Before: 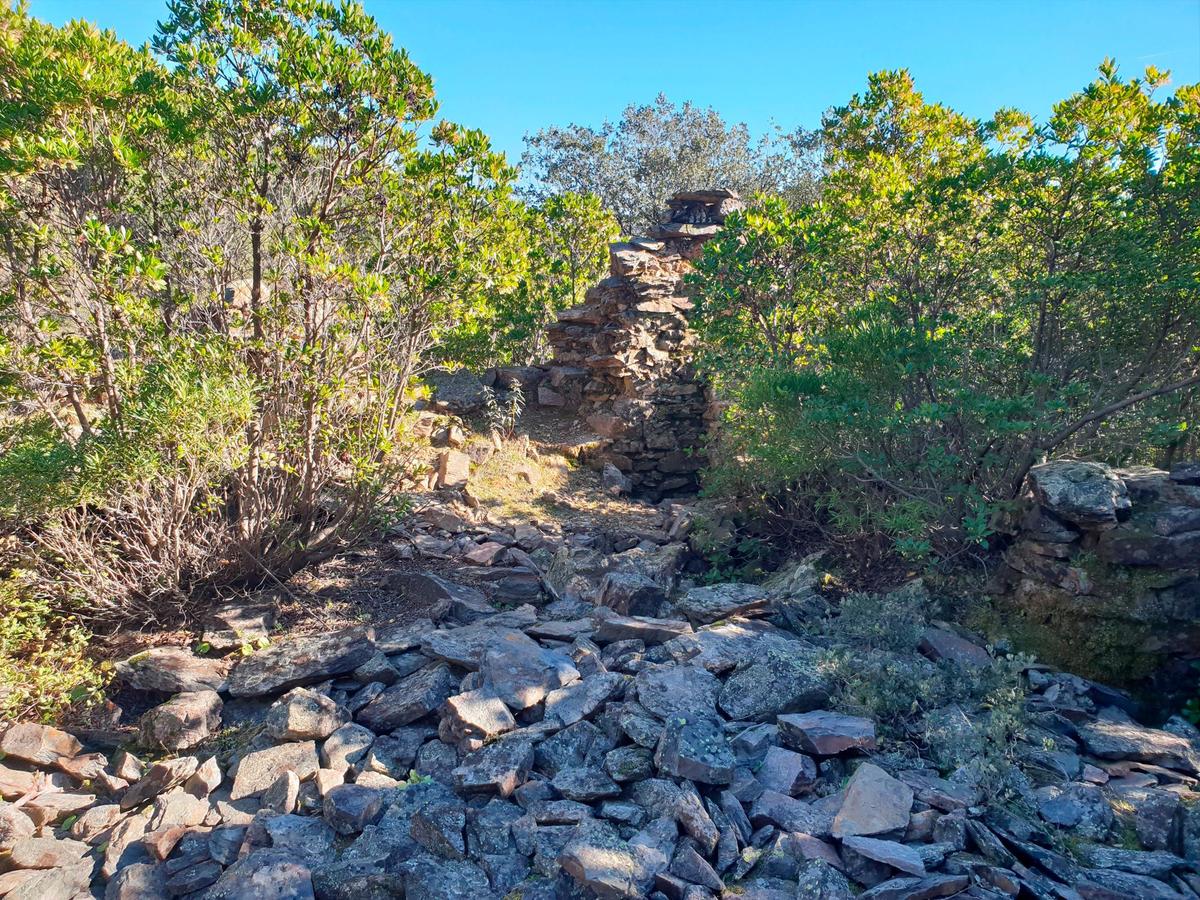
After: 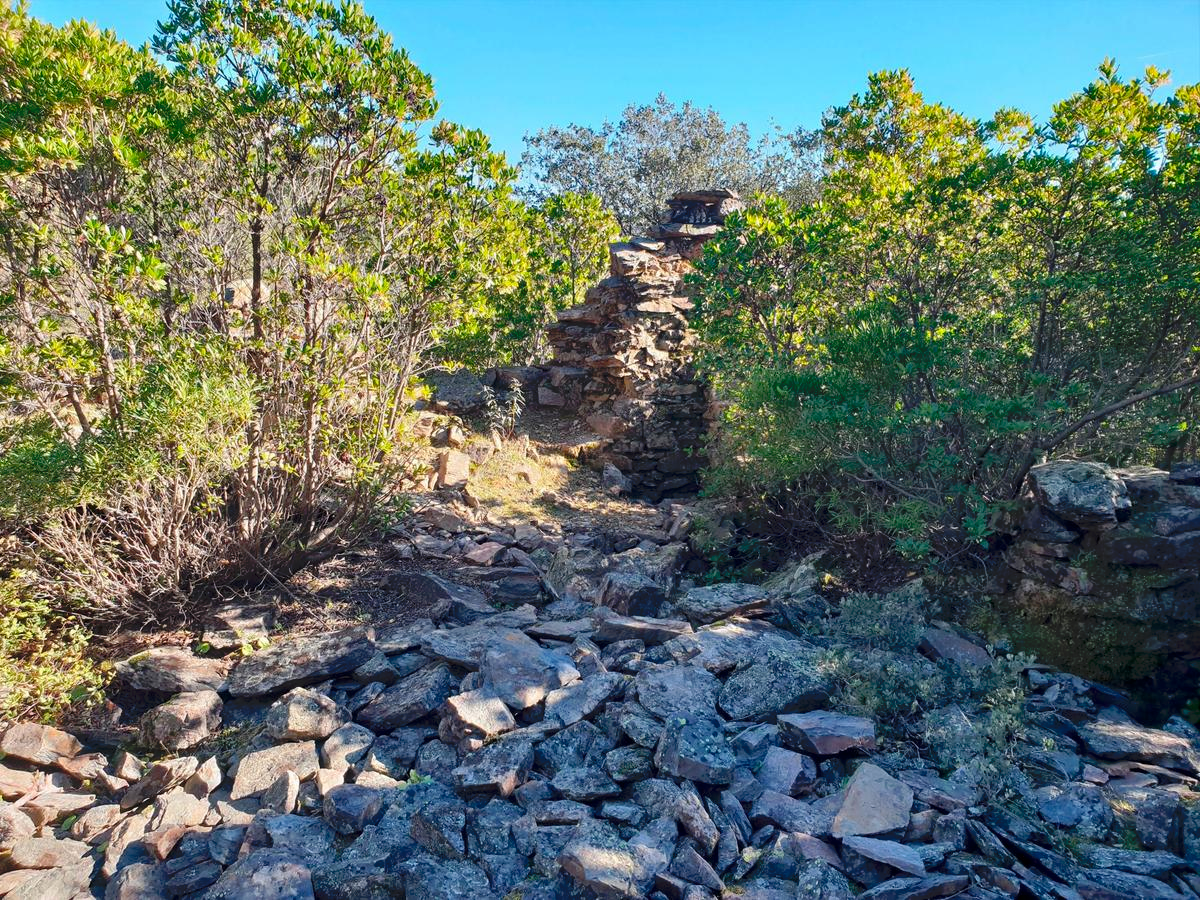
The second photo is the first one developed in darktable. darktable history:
tone curve: curves: ch0 [(0, 0) (0.003, 0.004) (0.011, 0.005) (0.025, 0.014) (0.044, 0.037) (0.069, 0.059) (0.1, 0.096) (0.136, 0.116) (0.177, 0.133) (0.224, 0.177) (0.277, 0.255) (0.335, 0.319) (0.399, 0.385) (0.468, 0.457) (0.543, 0.545) (0.623, 0.621) (0.709, 0.705) (0.801, 0.801) (0.898, 0.901) (1, 1)], preserve colors none
